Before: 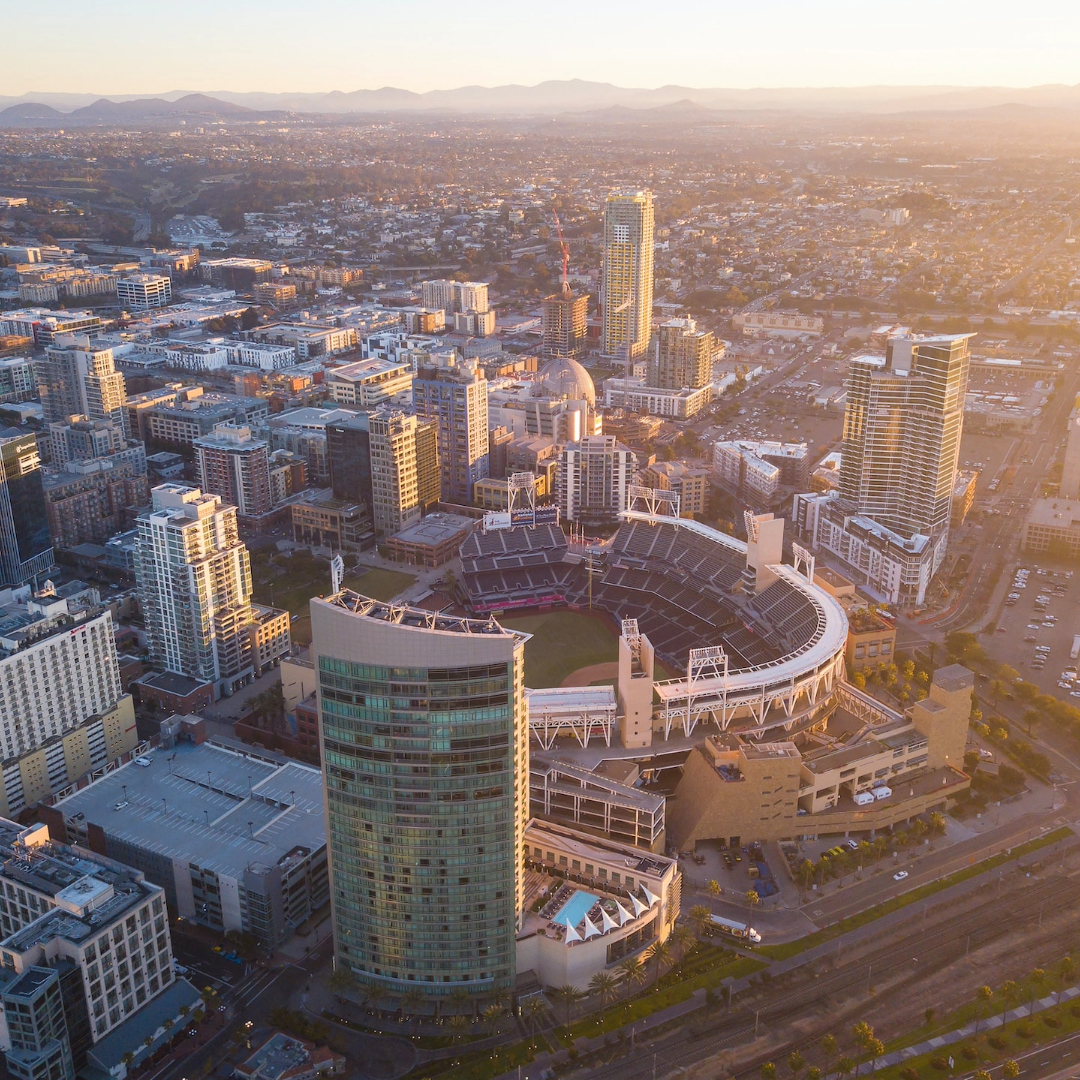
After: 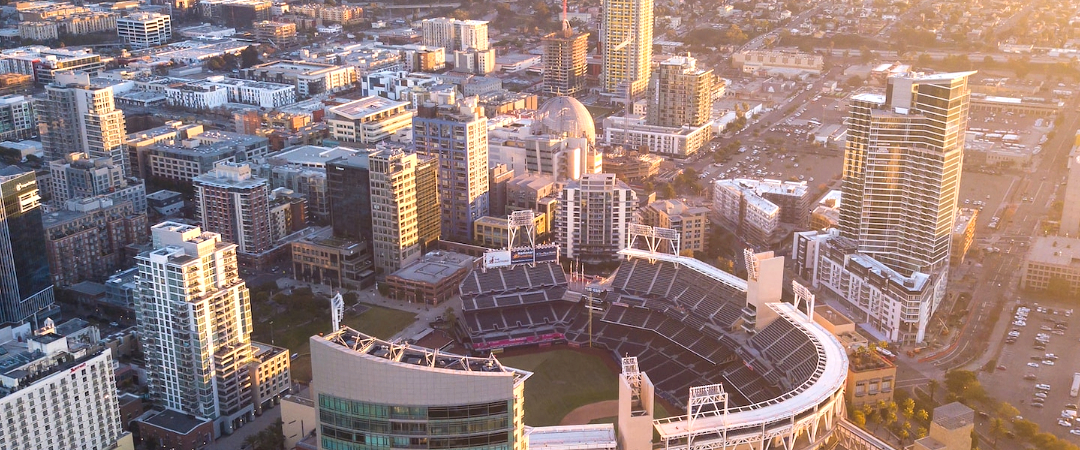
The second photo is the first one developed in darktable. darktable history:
exposure: black level correction 0.001, exposure 0.141 EV, compensate highlight preservation false
tone equalizer: -8 EV -0.446 EV, -7 EV -0.368 EV, -6 EV -0.293 EV, -5 EV -0.187 EV, -3 EV 0.23 EV, -2 EV 0.348 EV, -1 EV 0.406 EV, +0 EV 0.424 EV, edges refinement/feathering 500, mask exposure compensation -1.57 EV, preserve details no
crop and rotate: top 24.336%, bottom 33.965%
